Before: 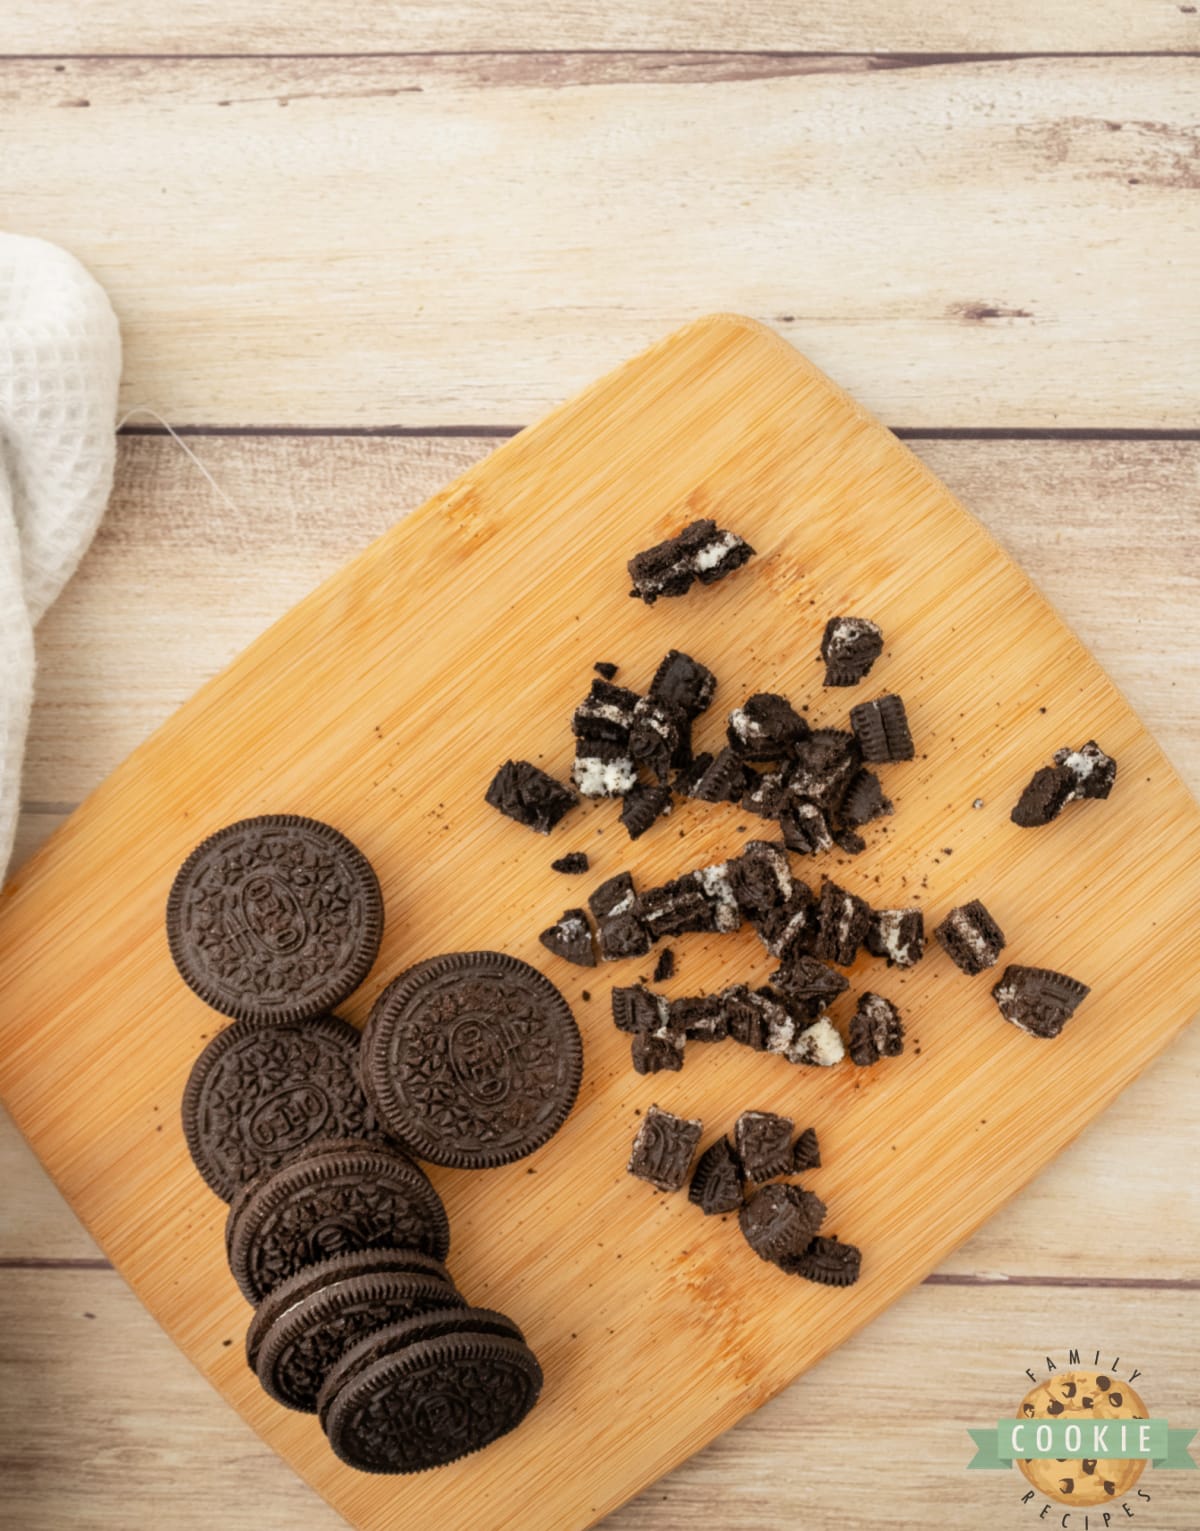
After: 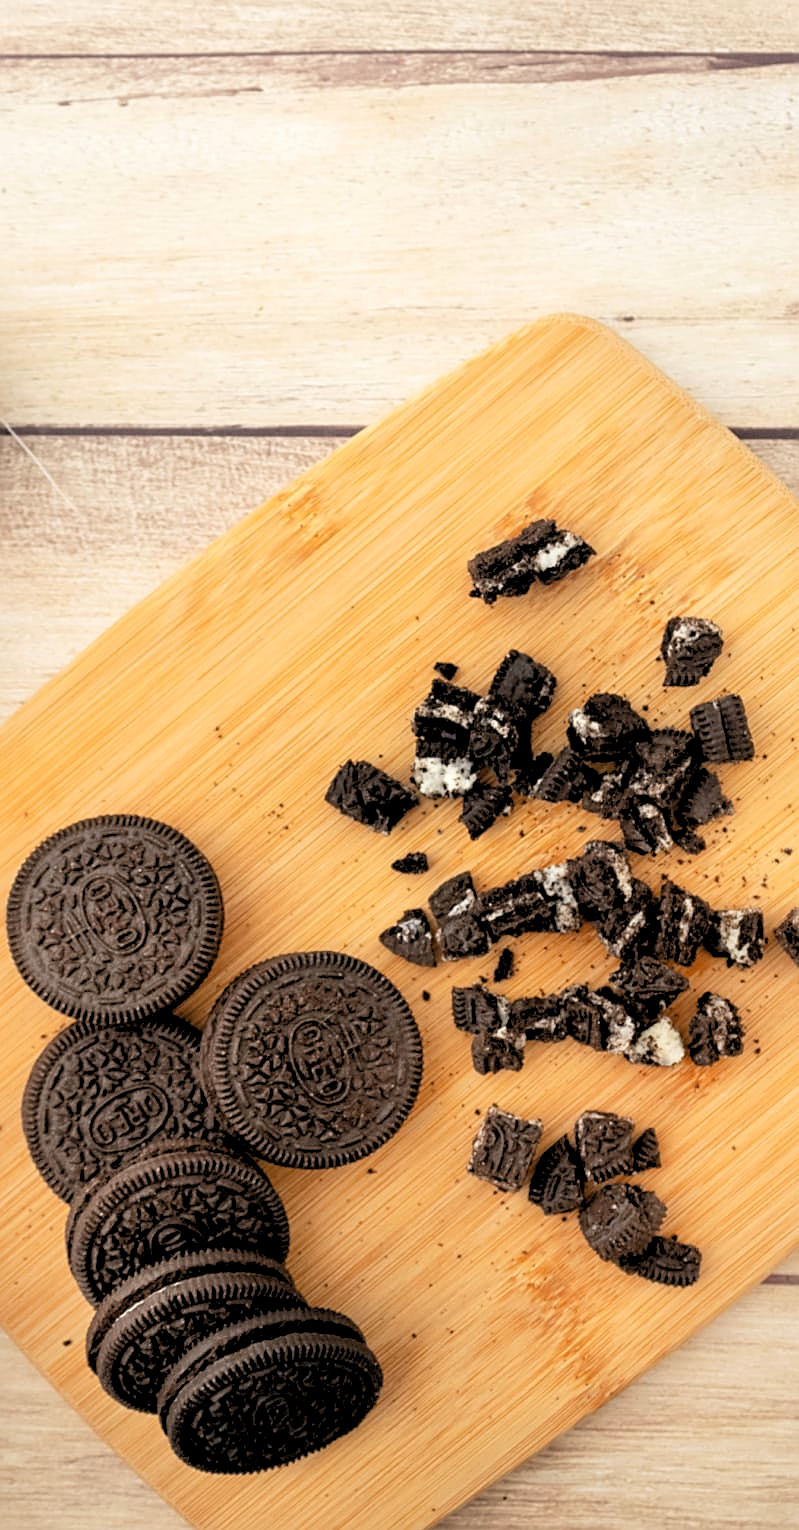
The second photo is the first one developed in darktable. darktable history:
sharpen: on, module defaults
rgb levels: levels [[0.013, 0.434, 0.89], [0, 0.5, 1], [0, 0.5, 1]]
crop and rotate: left 13.342%, right 19.991%
exposure: compensate highlight preservation false
